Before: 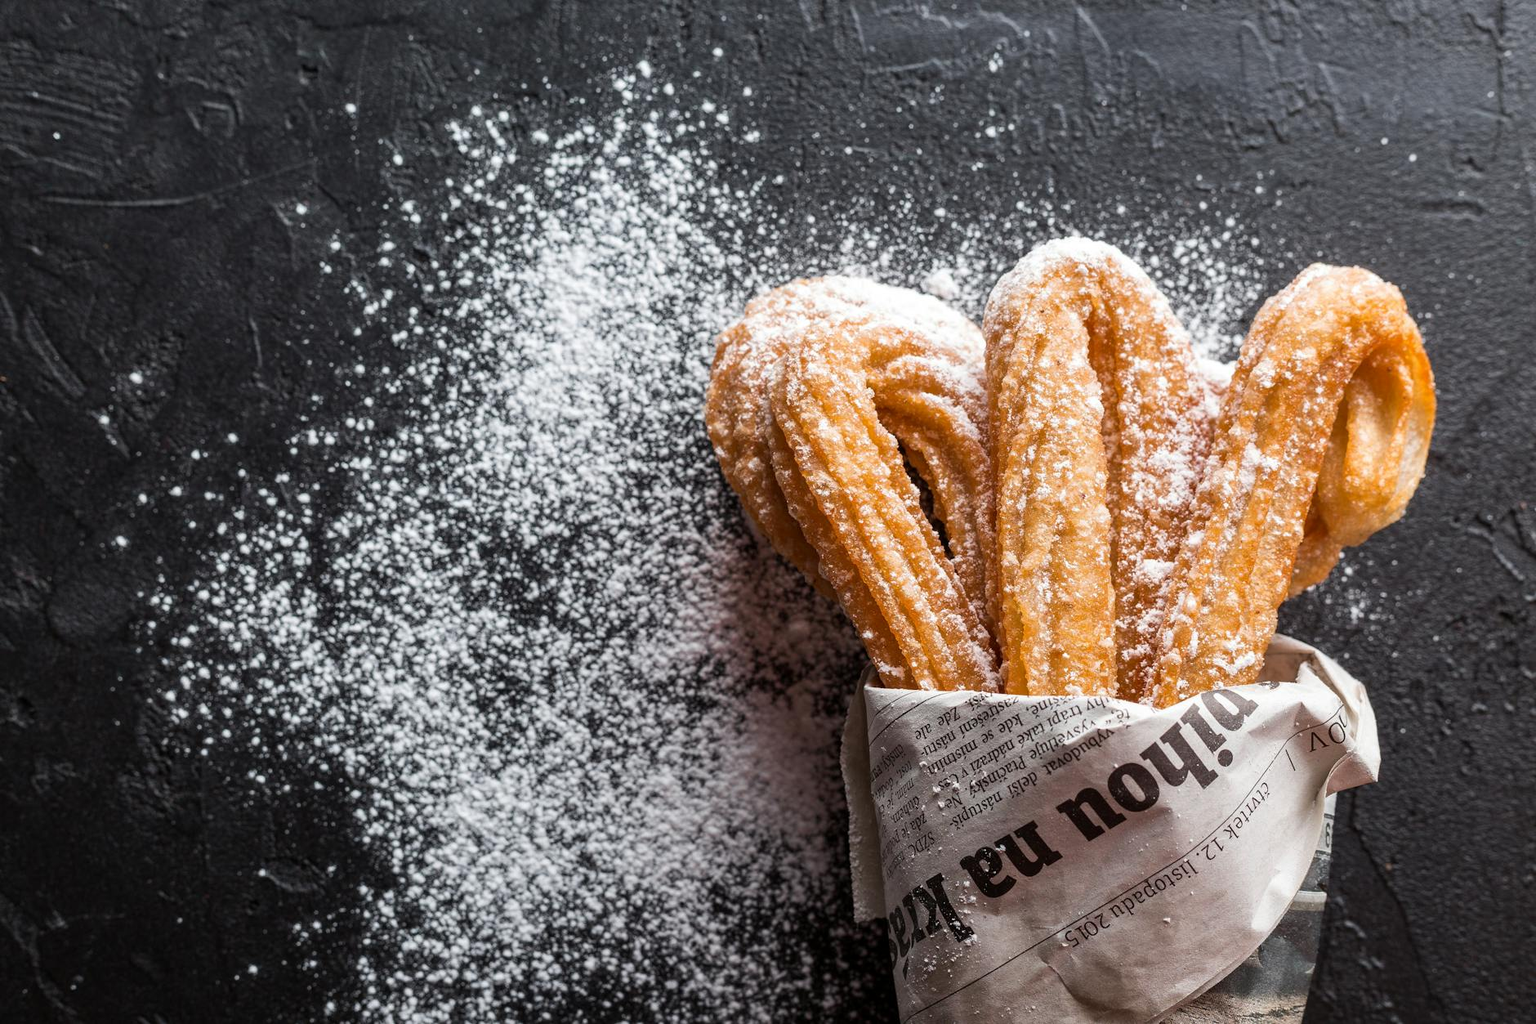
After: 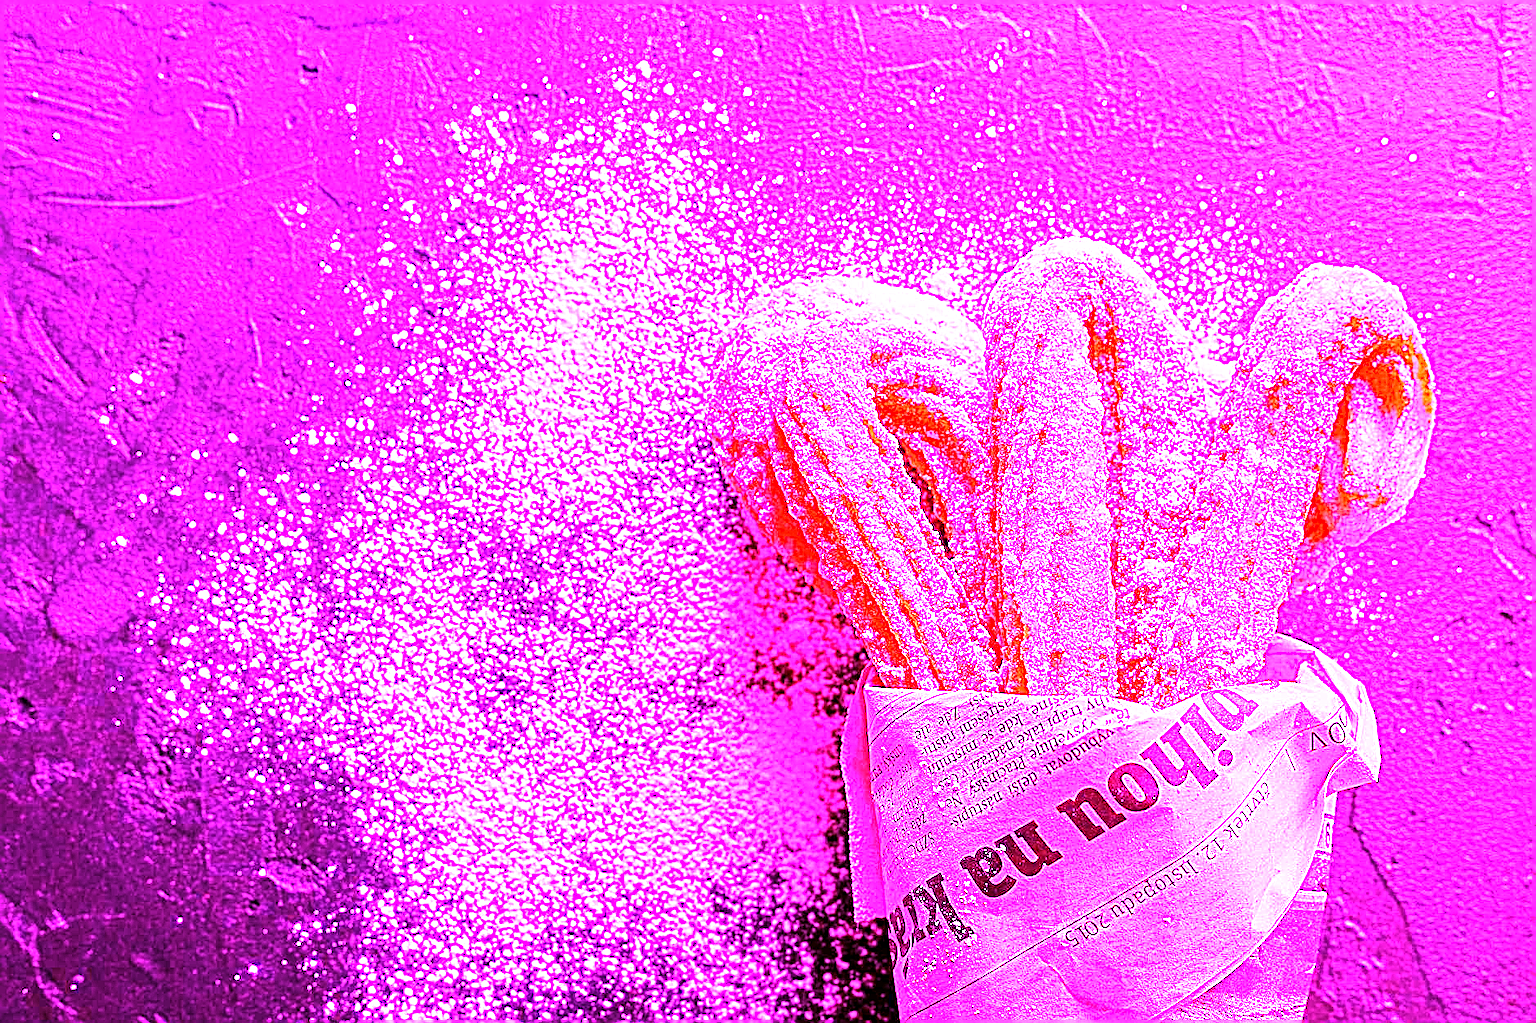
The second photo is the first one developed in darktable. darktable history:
sharpen: on, module defaults
white balance: red 8, blue 8
